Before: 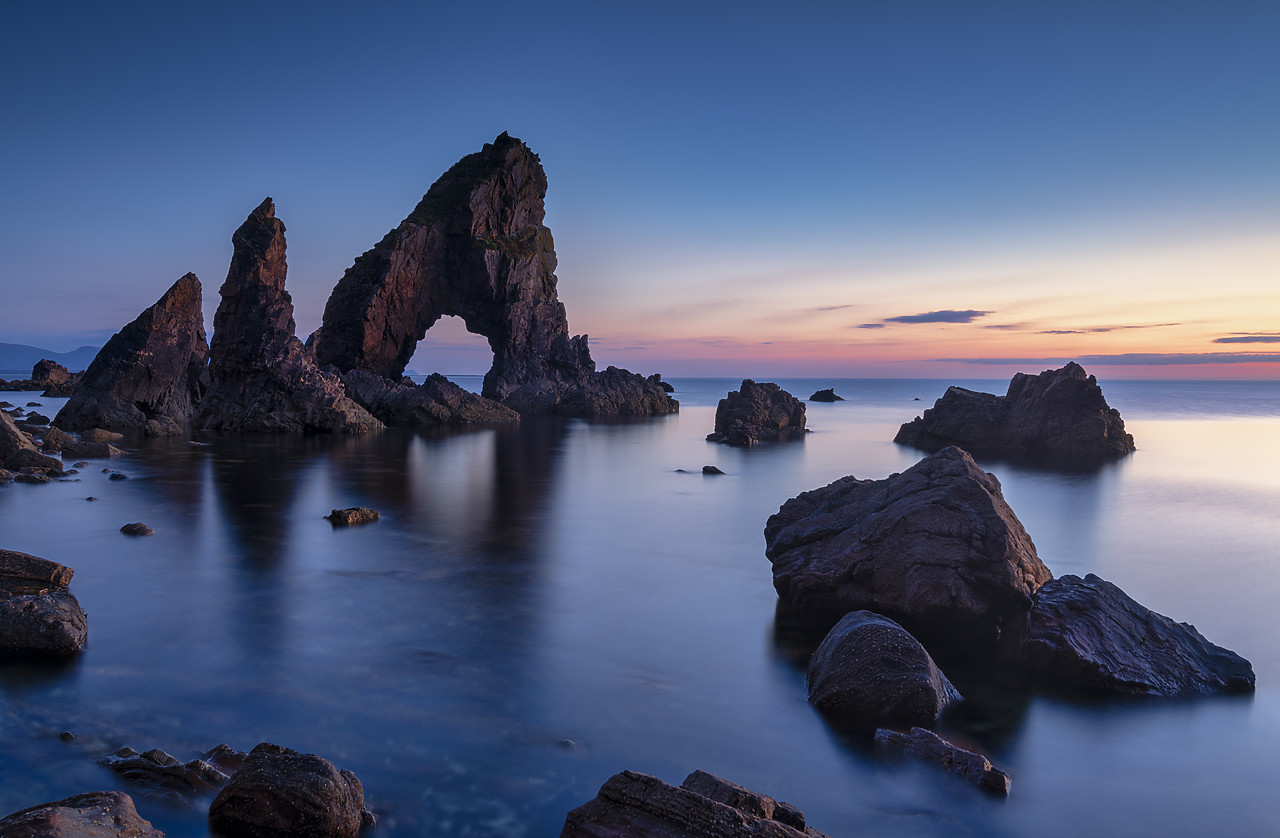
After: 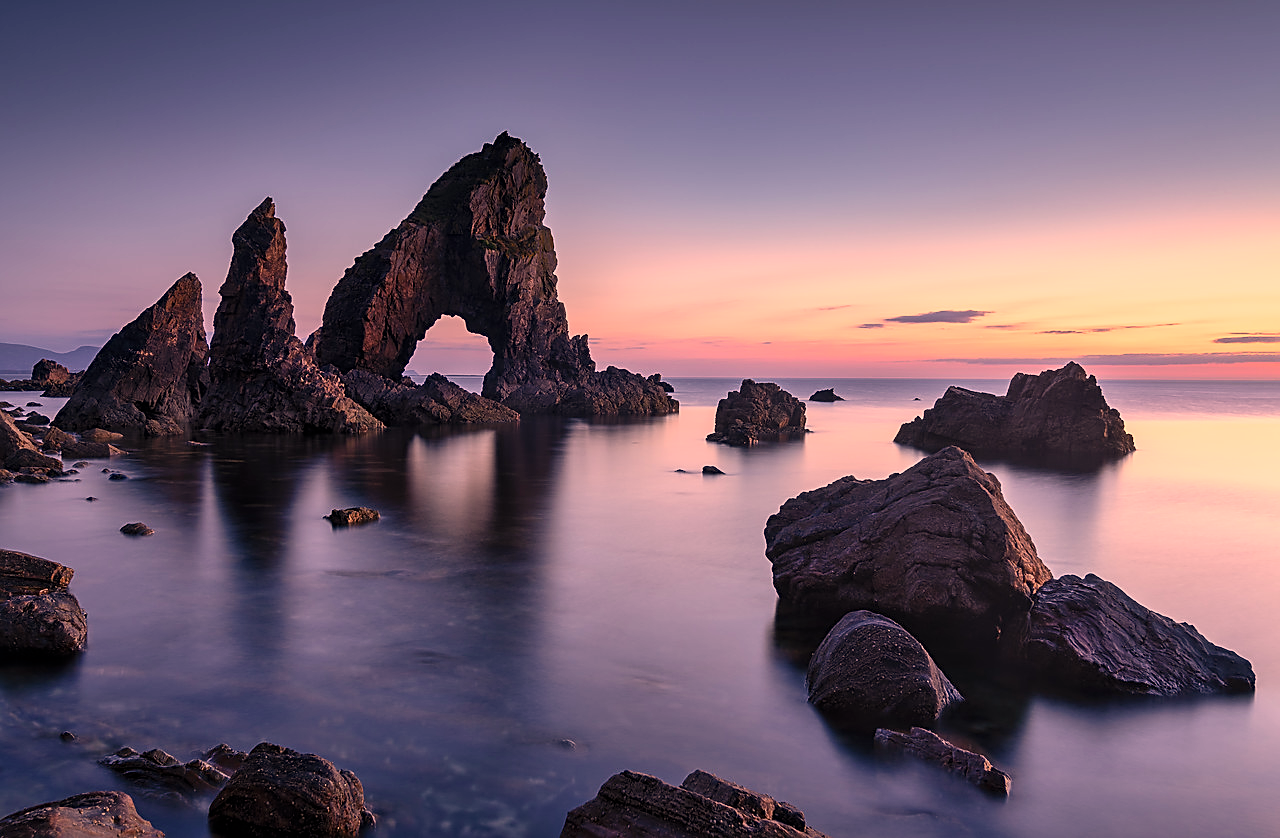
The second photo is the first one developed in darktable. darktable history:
contrast brightness saturation: contrast 0.204, brightness 0.16, saturation 0.219
sharpen: on, module defaults
color correction: highlights a* 39.5, highlights b* 39.82, saturation 0.689
